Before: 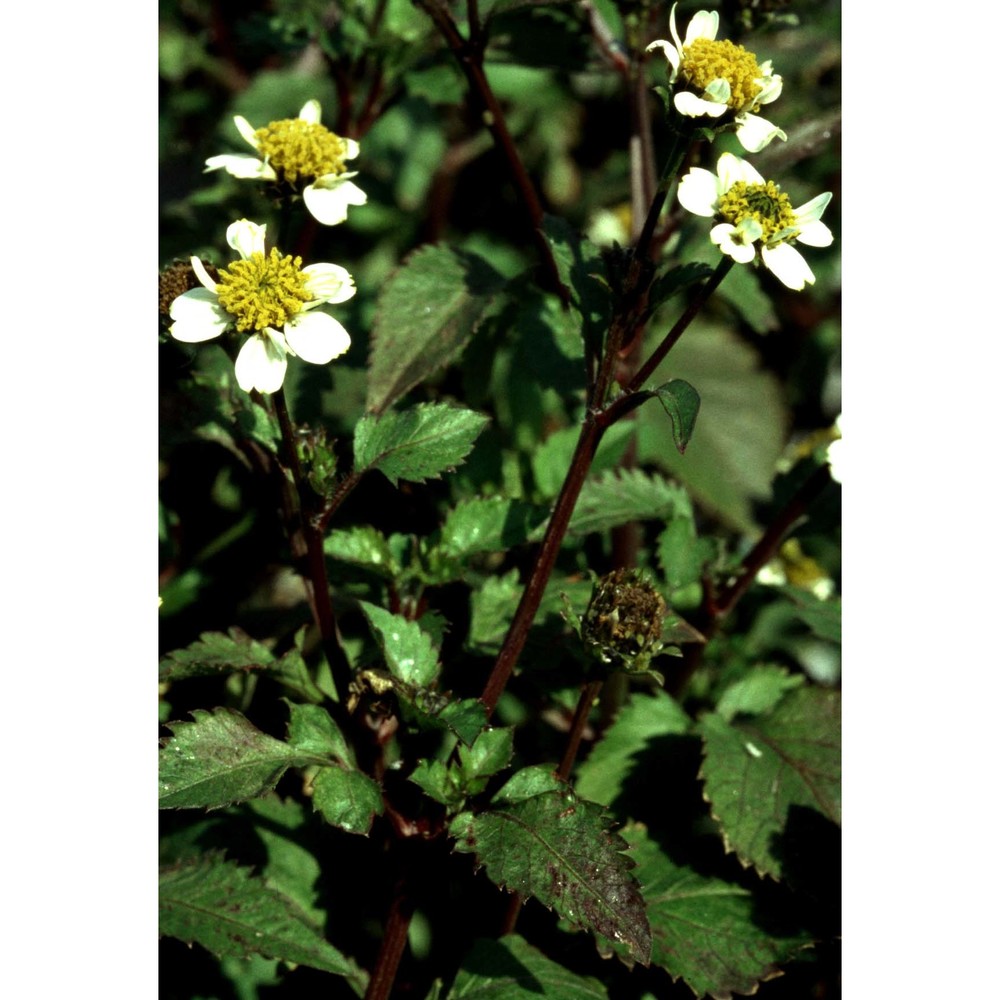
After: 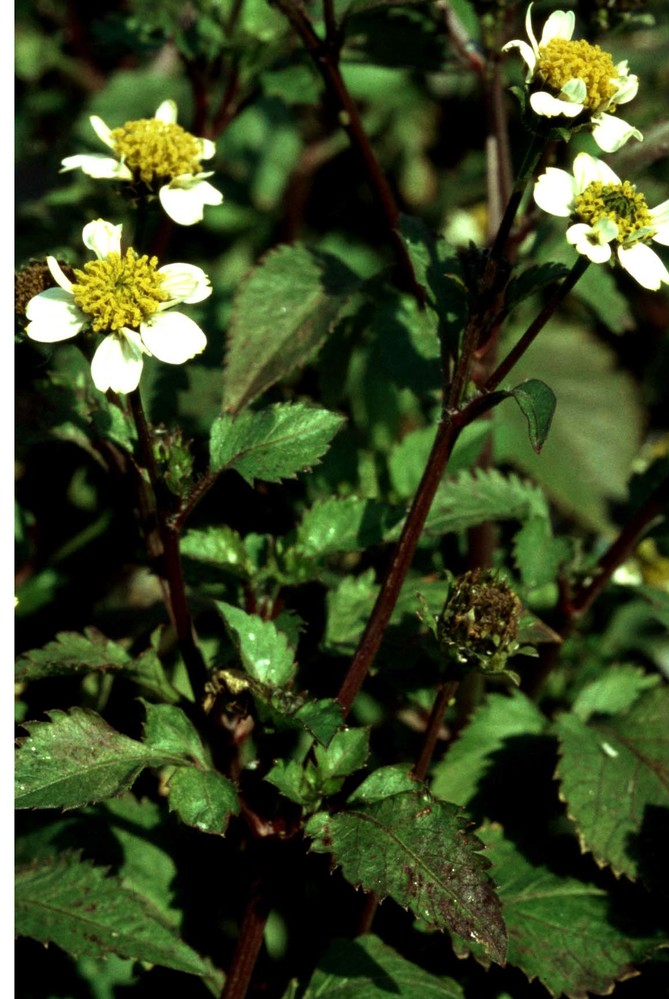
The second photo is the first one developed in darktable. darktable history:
velvia: on, module defaults
crop and rotate: left 14.446%, right 18.594%
